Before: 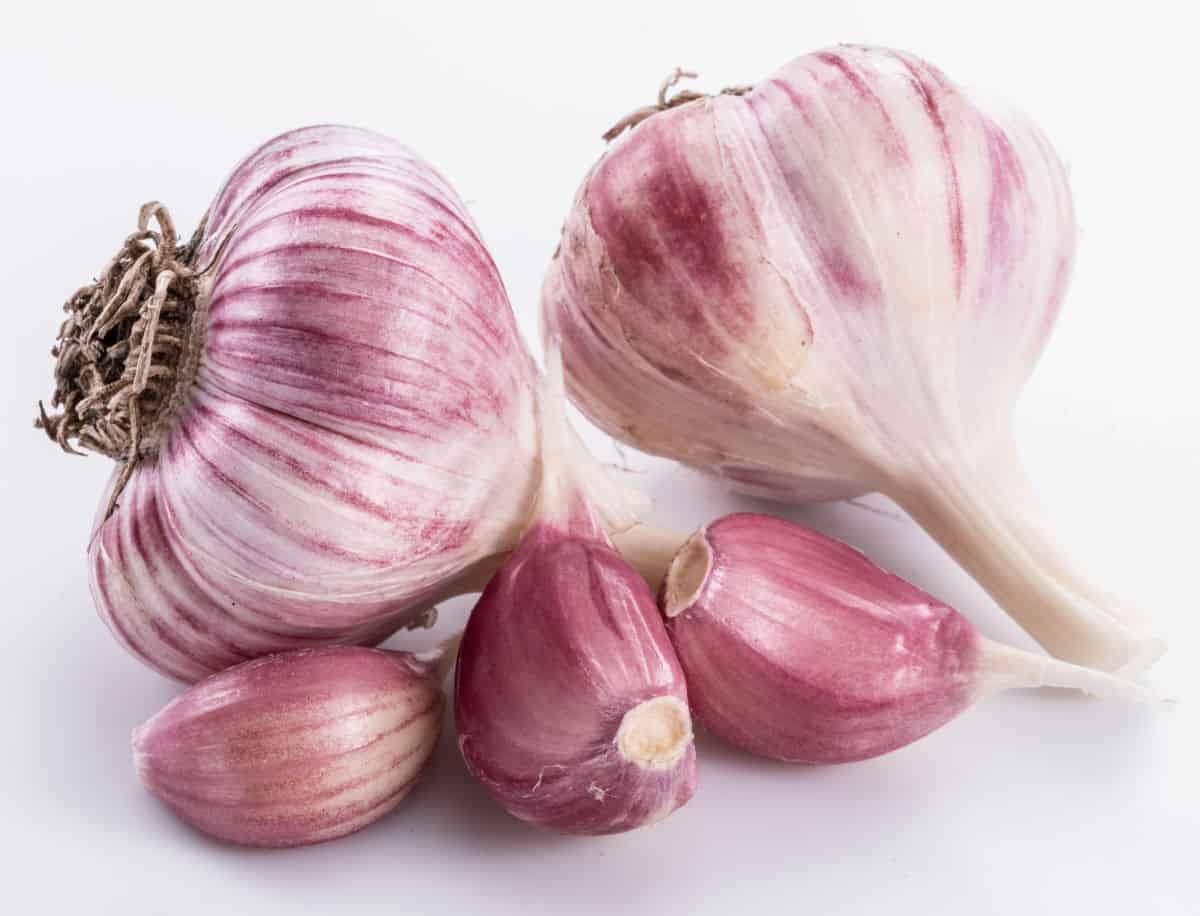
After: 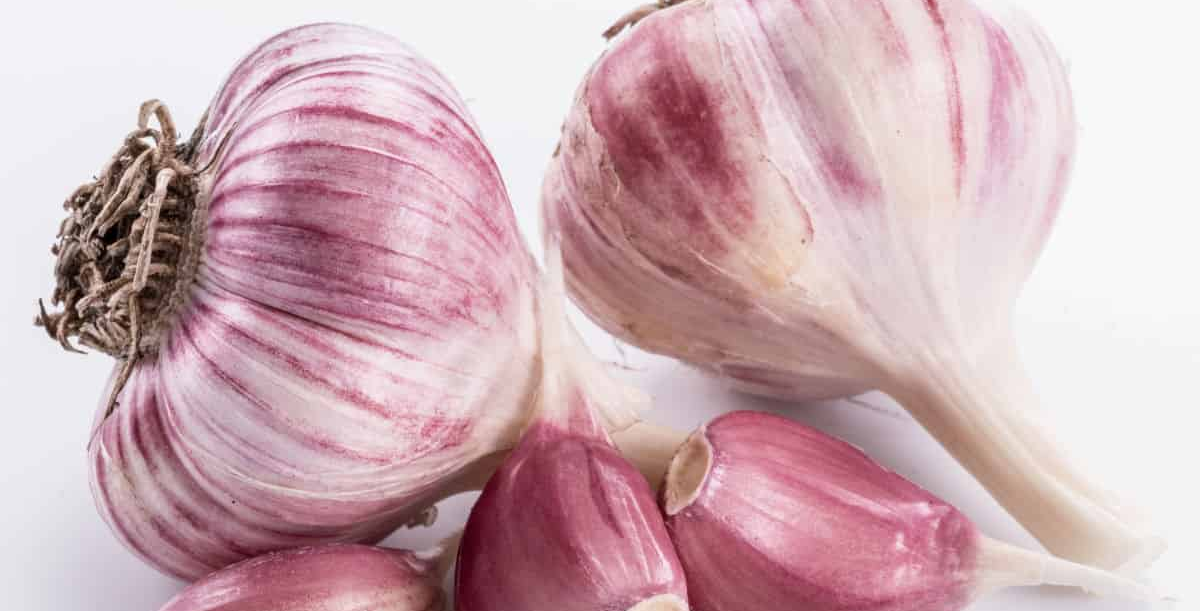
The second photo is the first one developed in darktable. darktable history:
crop: top 11.162%, bottom 22.083%
